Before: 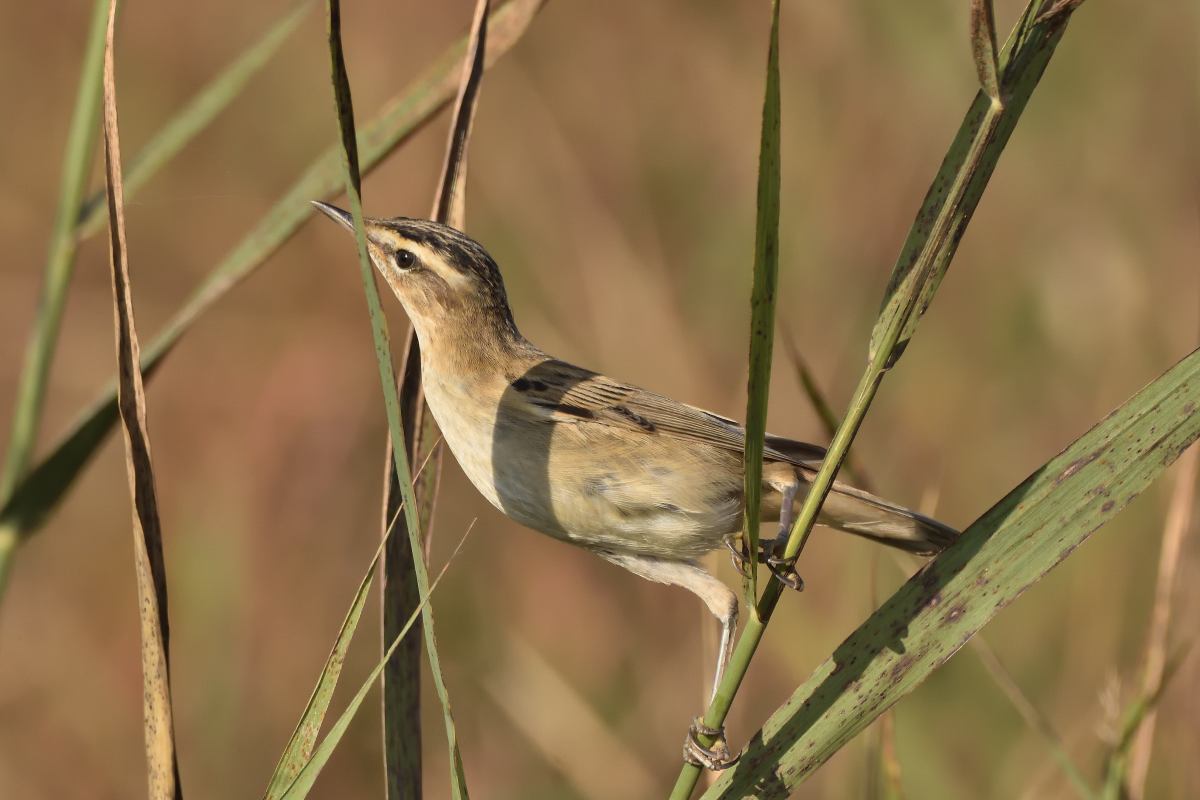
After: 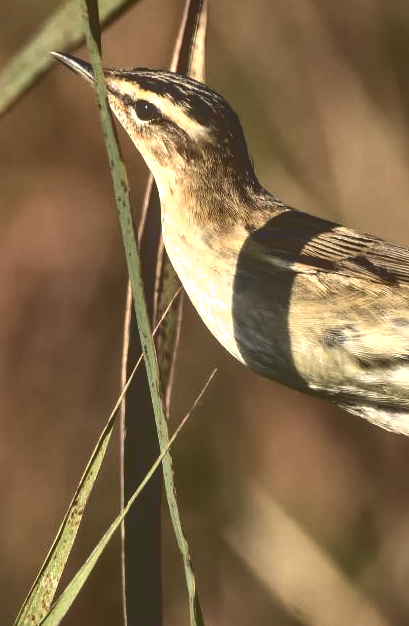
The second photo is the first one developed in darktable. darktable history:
crop and rotate: left 21.67%, top 18.709%, right 44.165%, bottom 2.969%
tone equalizer: -8 EV -0.401 EV, -7 EV -0.364 EV, -6 EV -0.301 EV, -5 EV -0.258 EV, -3 EV 0.206 EV, -2 EV 0.304 EV, -1 EV 0.396 EV, +0 EV 0.425 EV
local contrast: detail 130%
base curve: curves: ch0 [(0, 0.036) (0.083, 0.04) (0.804, 1)]
